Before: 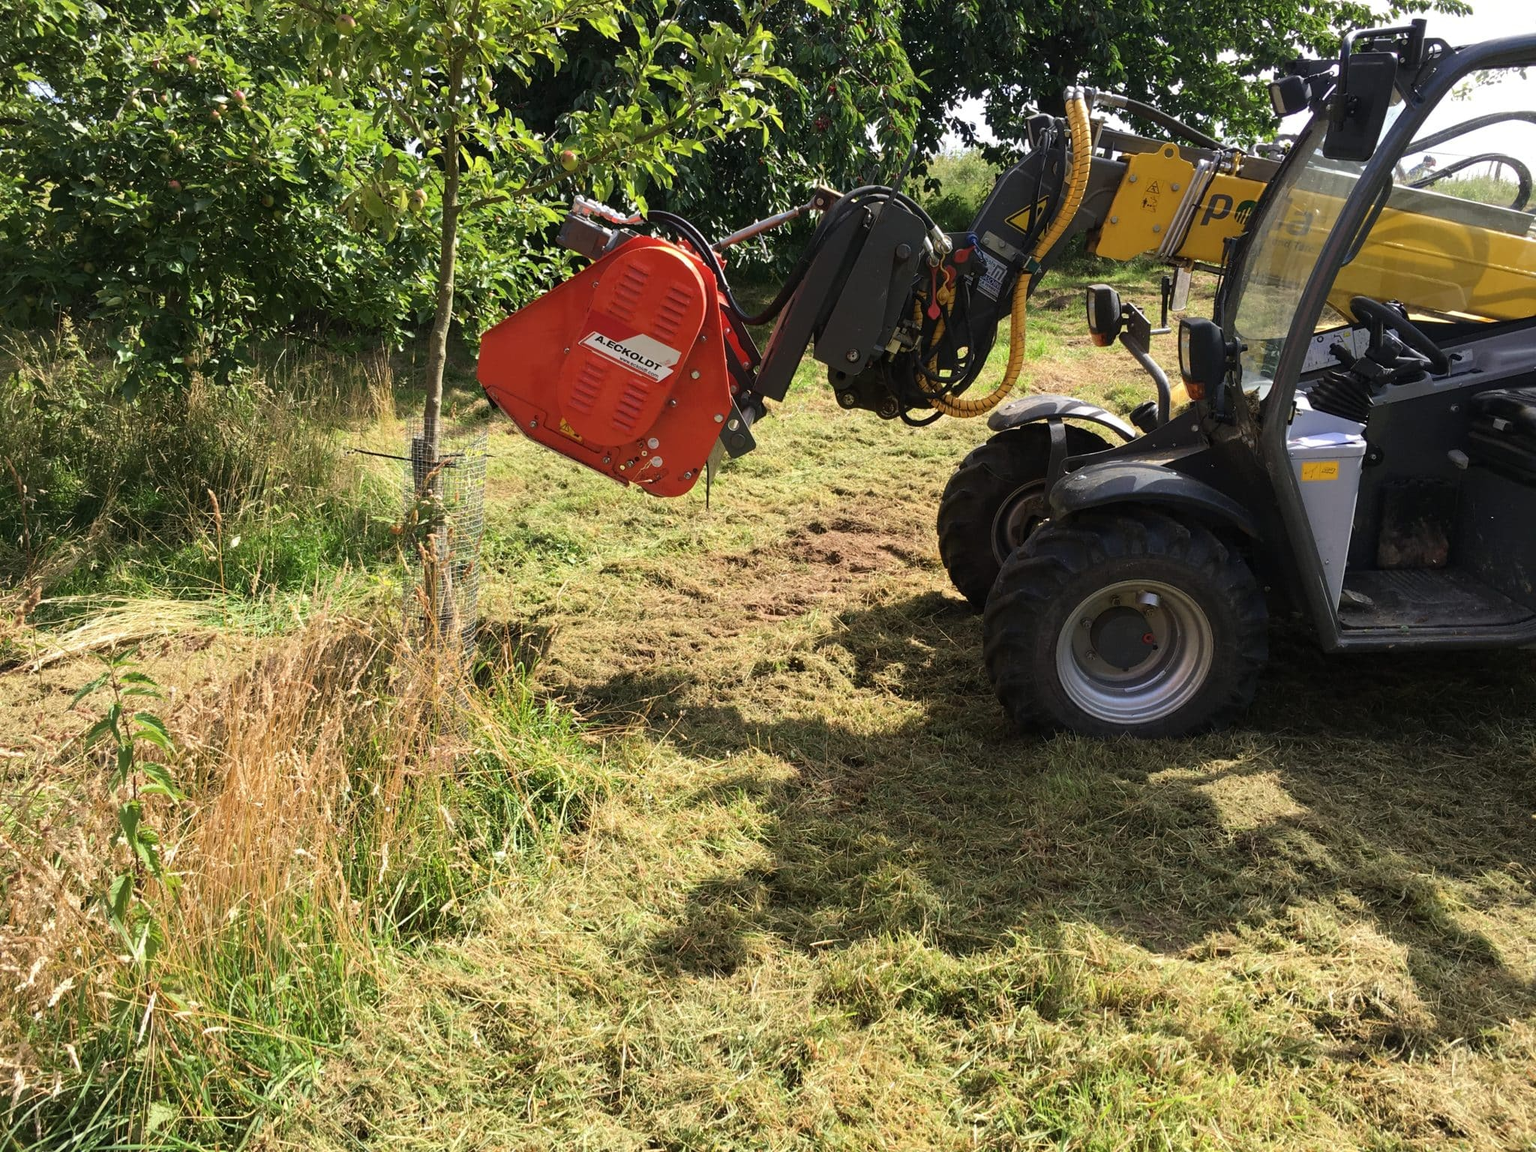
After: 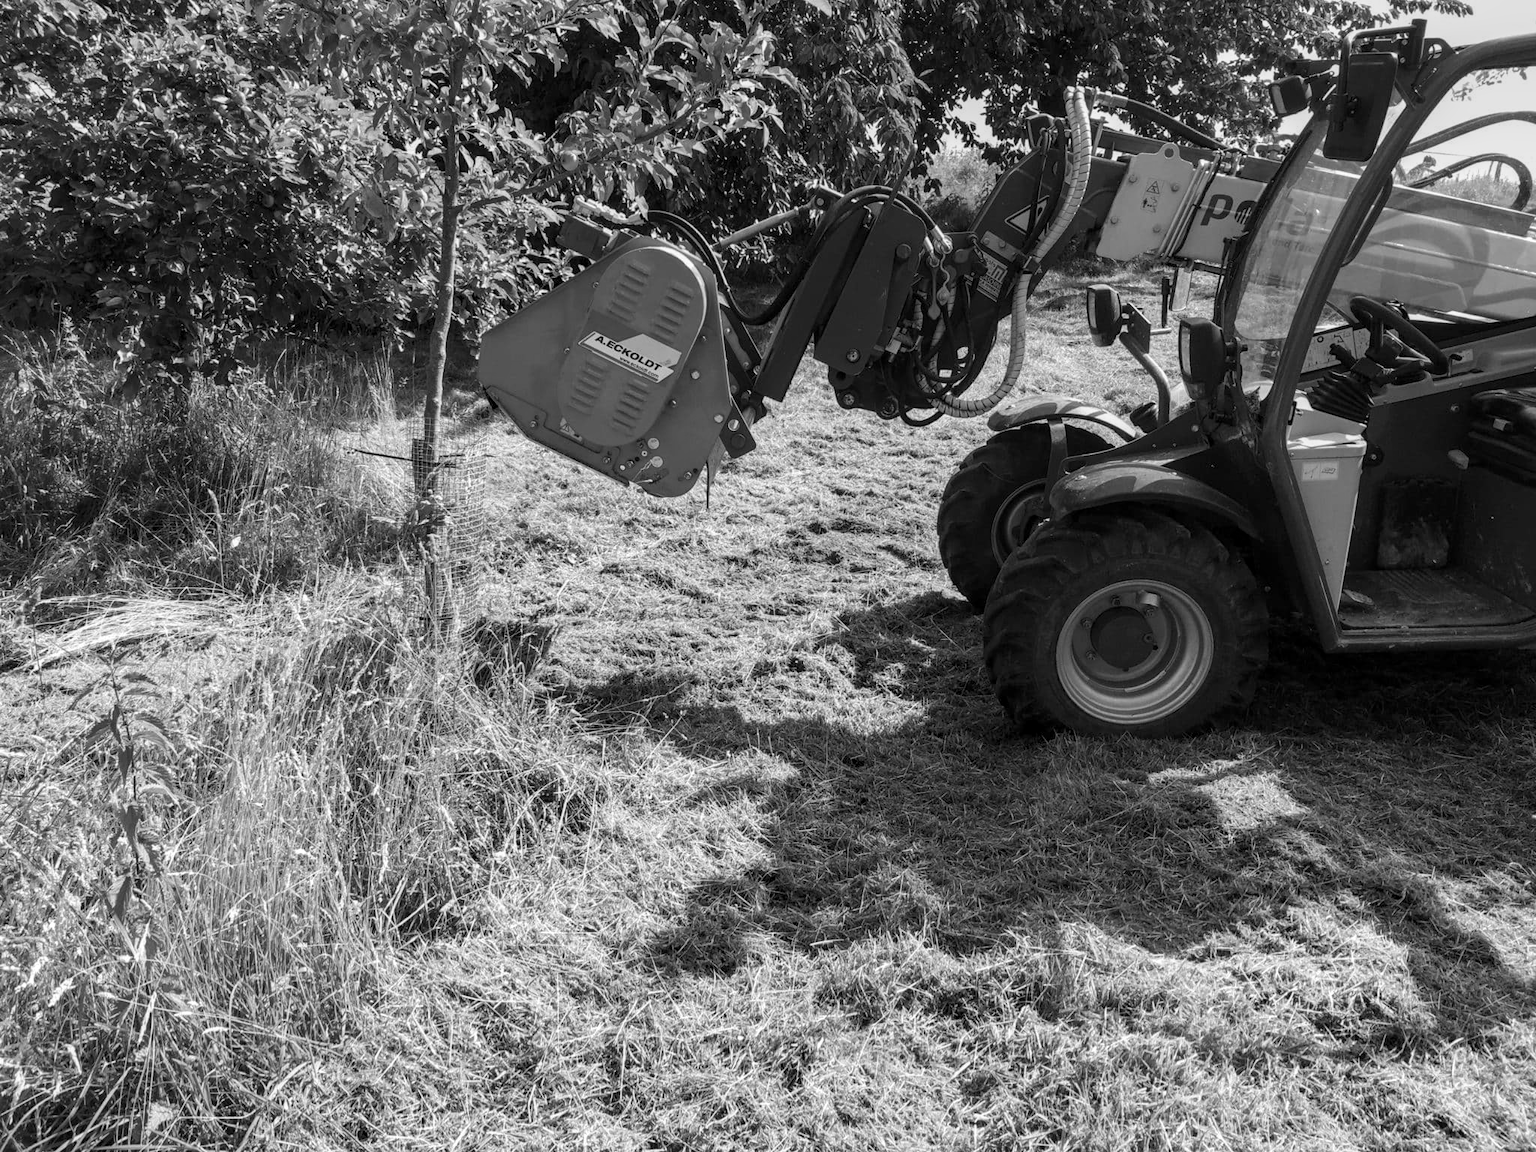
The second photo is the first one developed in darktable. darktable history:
local contrast: detail 130%
monochrome: a 26.22, b 42.67, size 0.8
